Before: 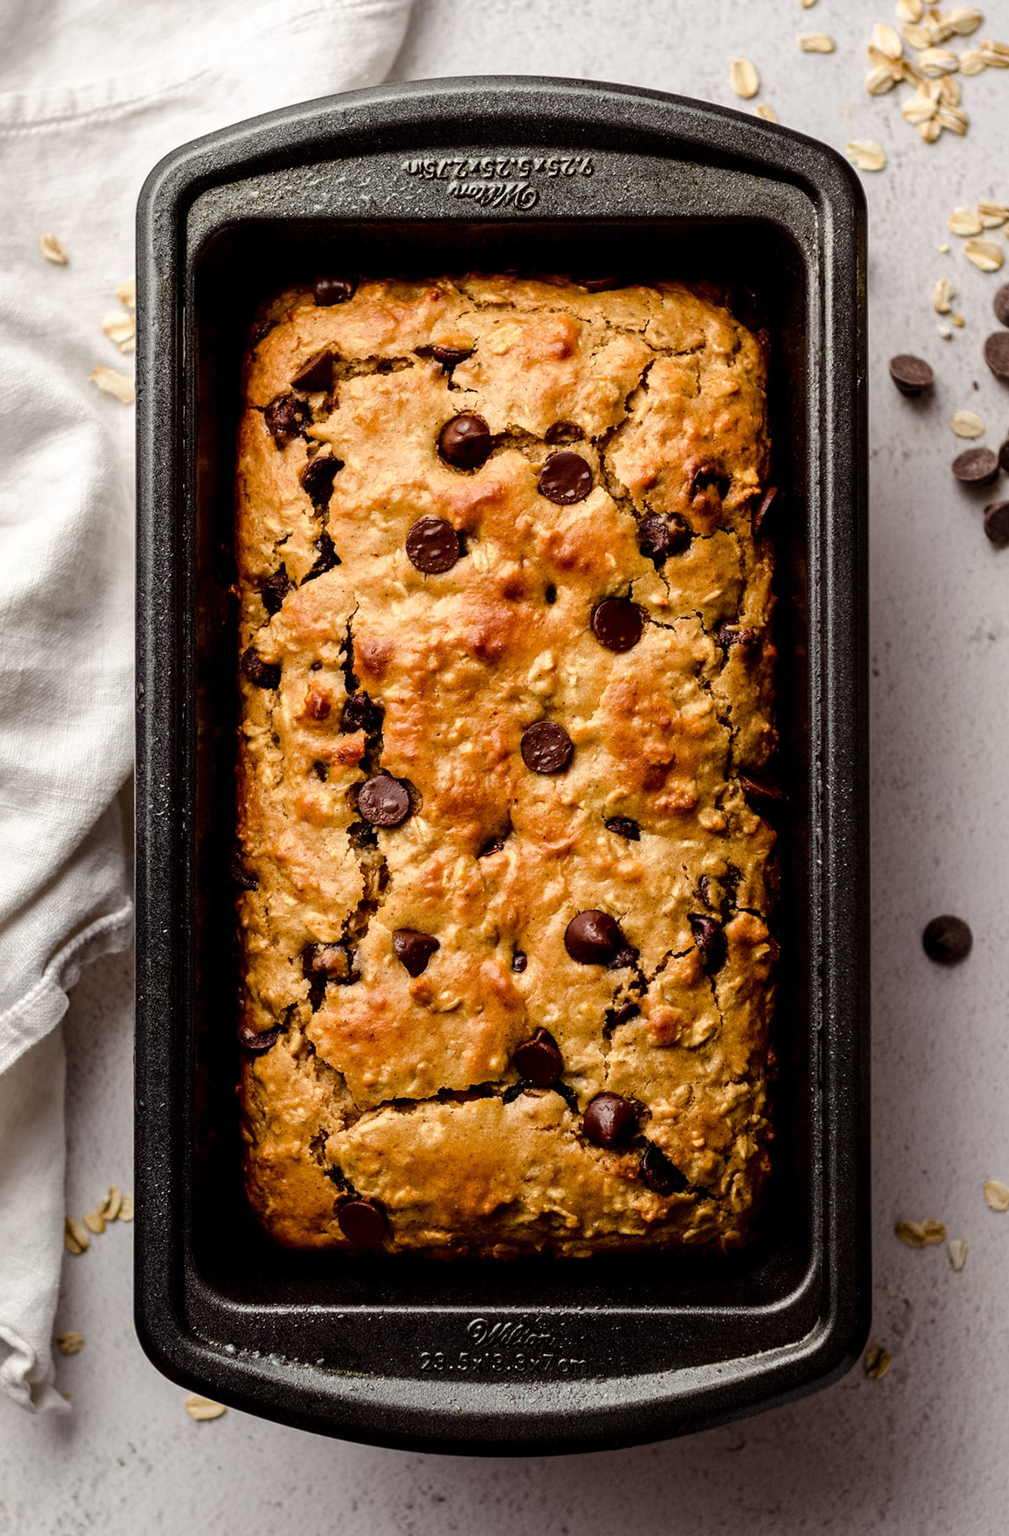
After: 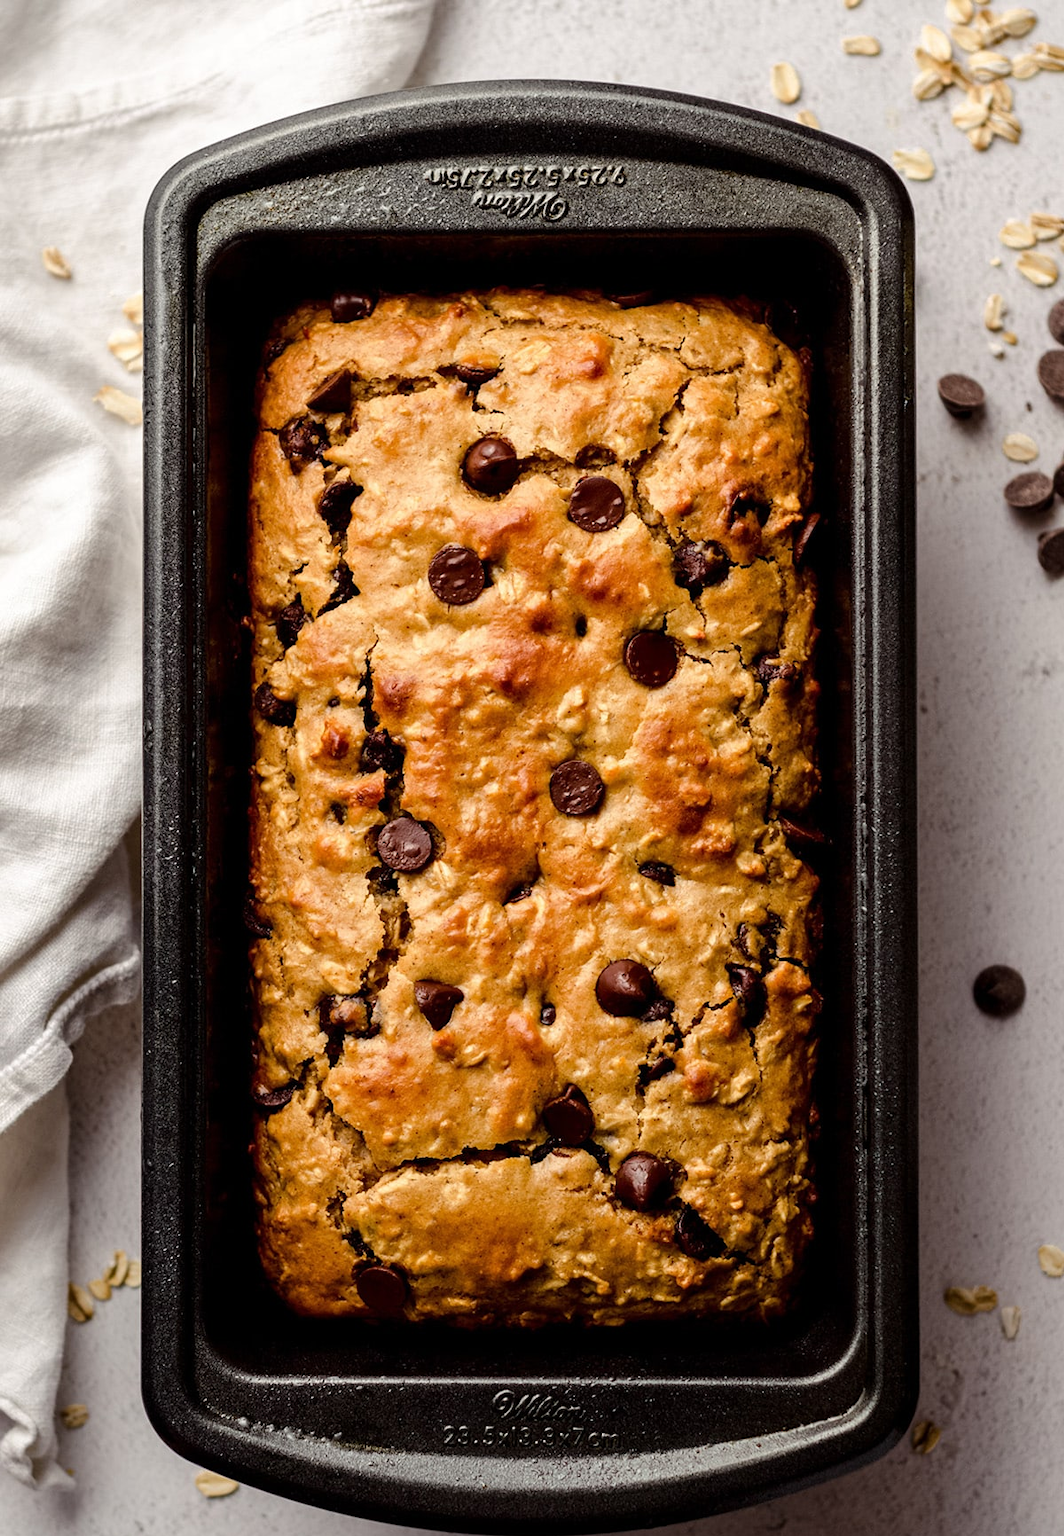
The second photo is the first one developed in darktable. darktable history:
crop and rotate: top 0.003%, bottom 5.1%
